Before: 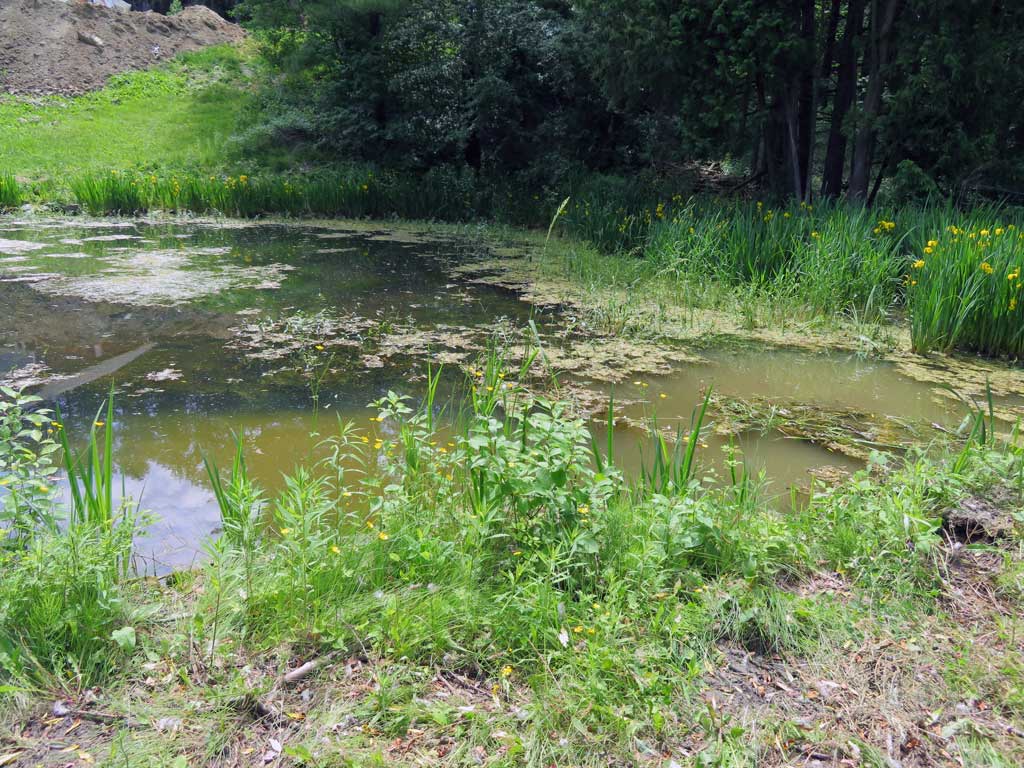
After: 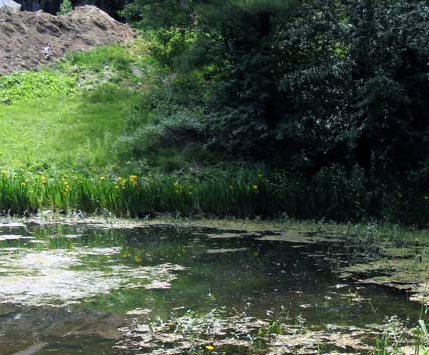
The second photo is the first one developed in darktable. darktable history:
crop and rotate: left 10.817%, top 0.062%, right 47.194%, bottom 53.626%
filmic rgb: black relative exposure -9.08 EV, white relative exposure 2.3 EV, hardness 7.49
